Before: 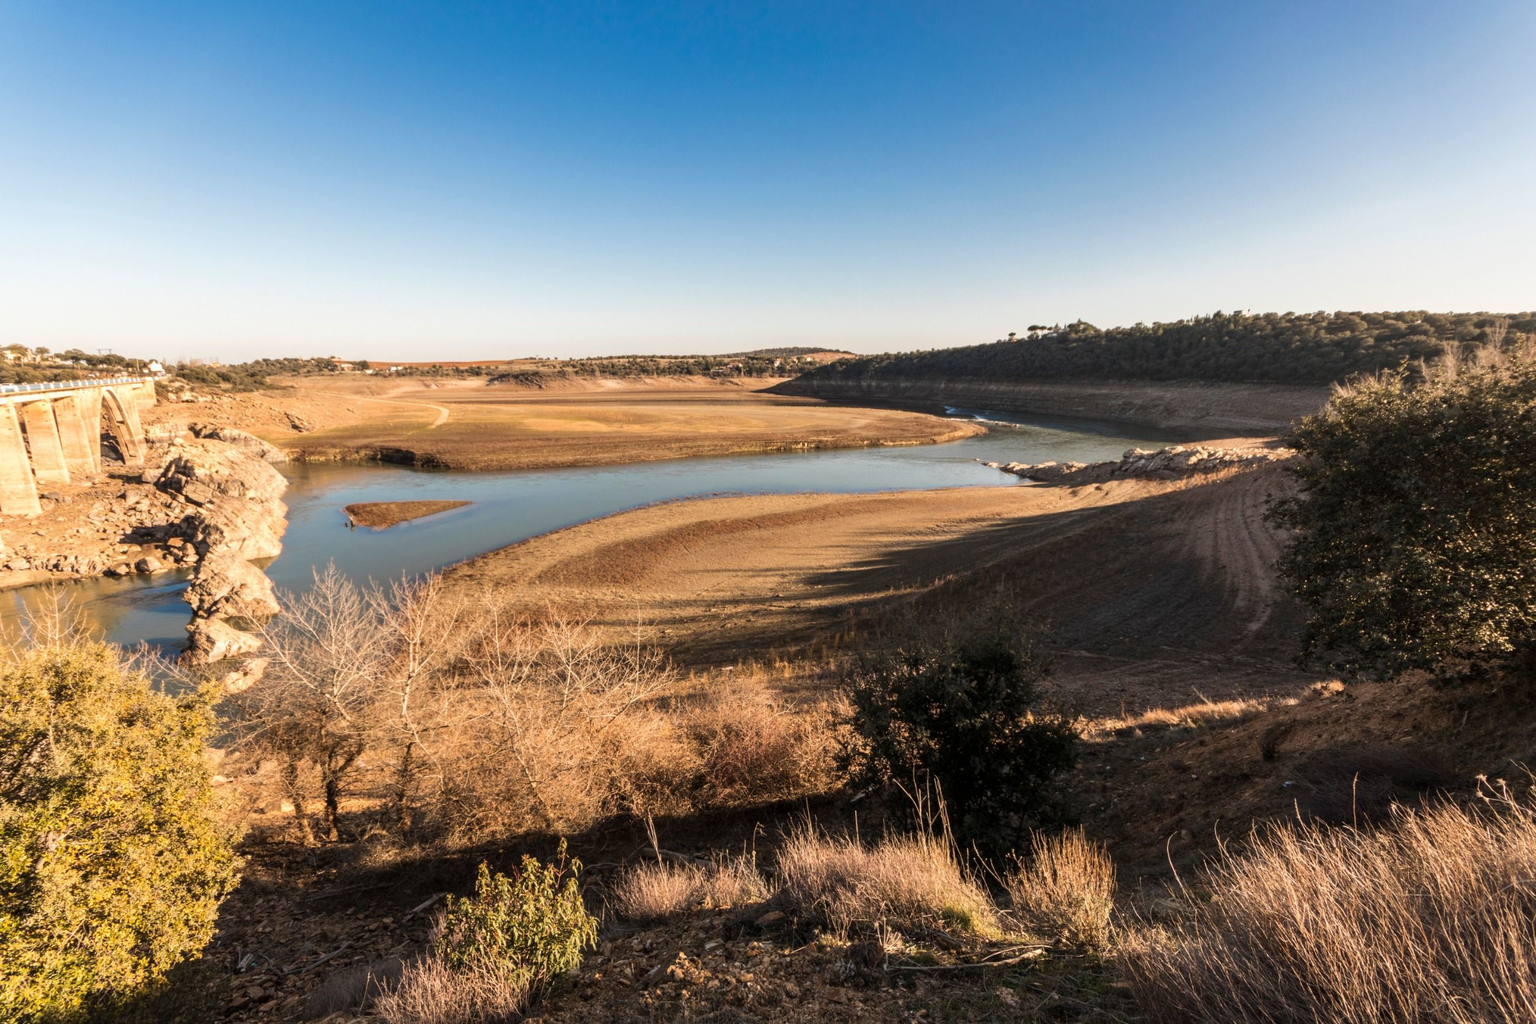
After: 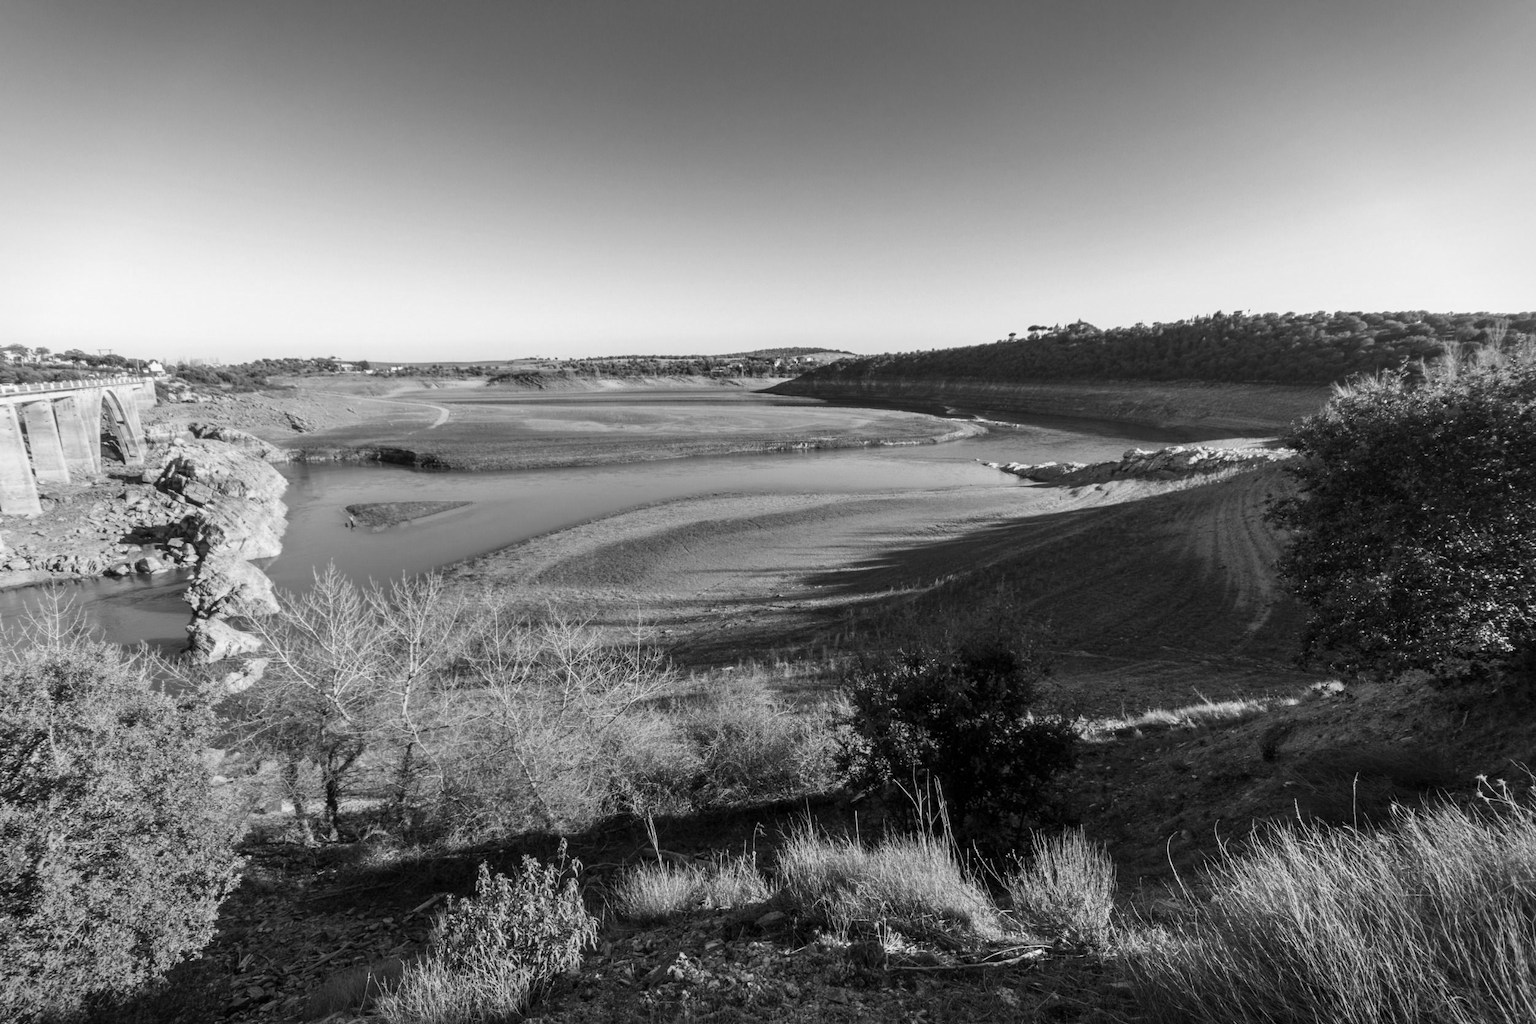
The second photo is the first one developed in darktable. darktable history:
monochrome: a 0, b 0, size 0.5, highlights 0.57
white balance: emerald 1
vignetting: fall-off start 100%, fall-off radius 64.94%, automatic ratio true, unbound false
